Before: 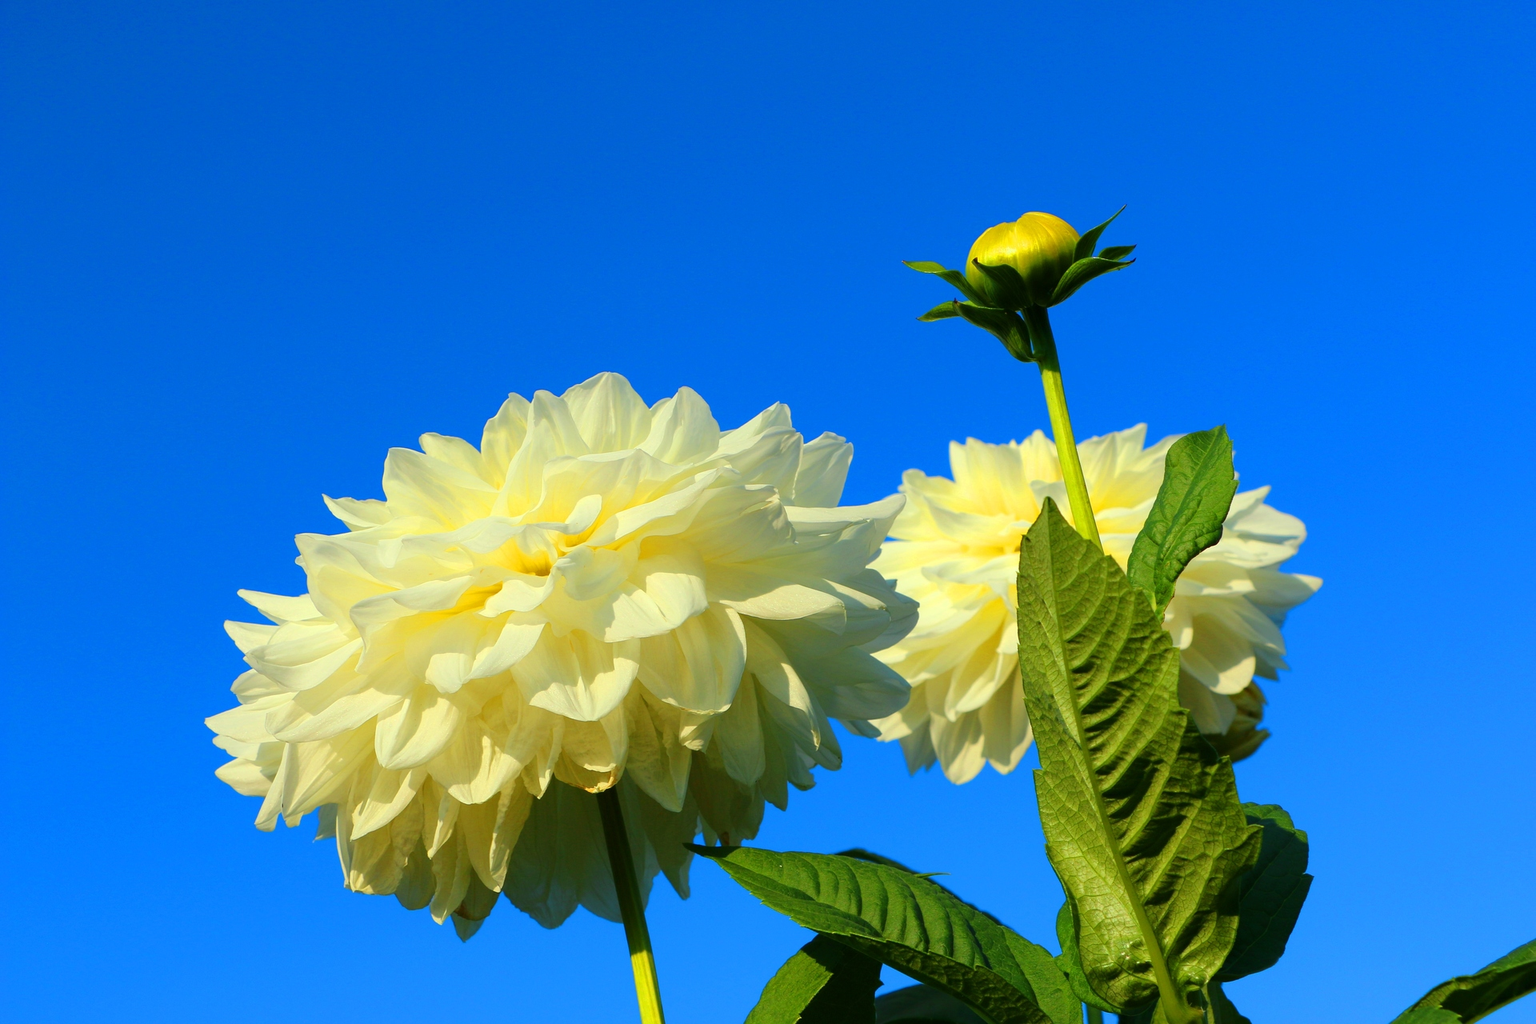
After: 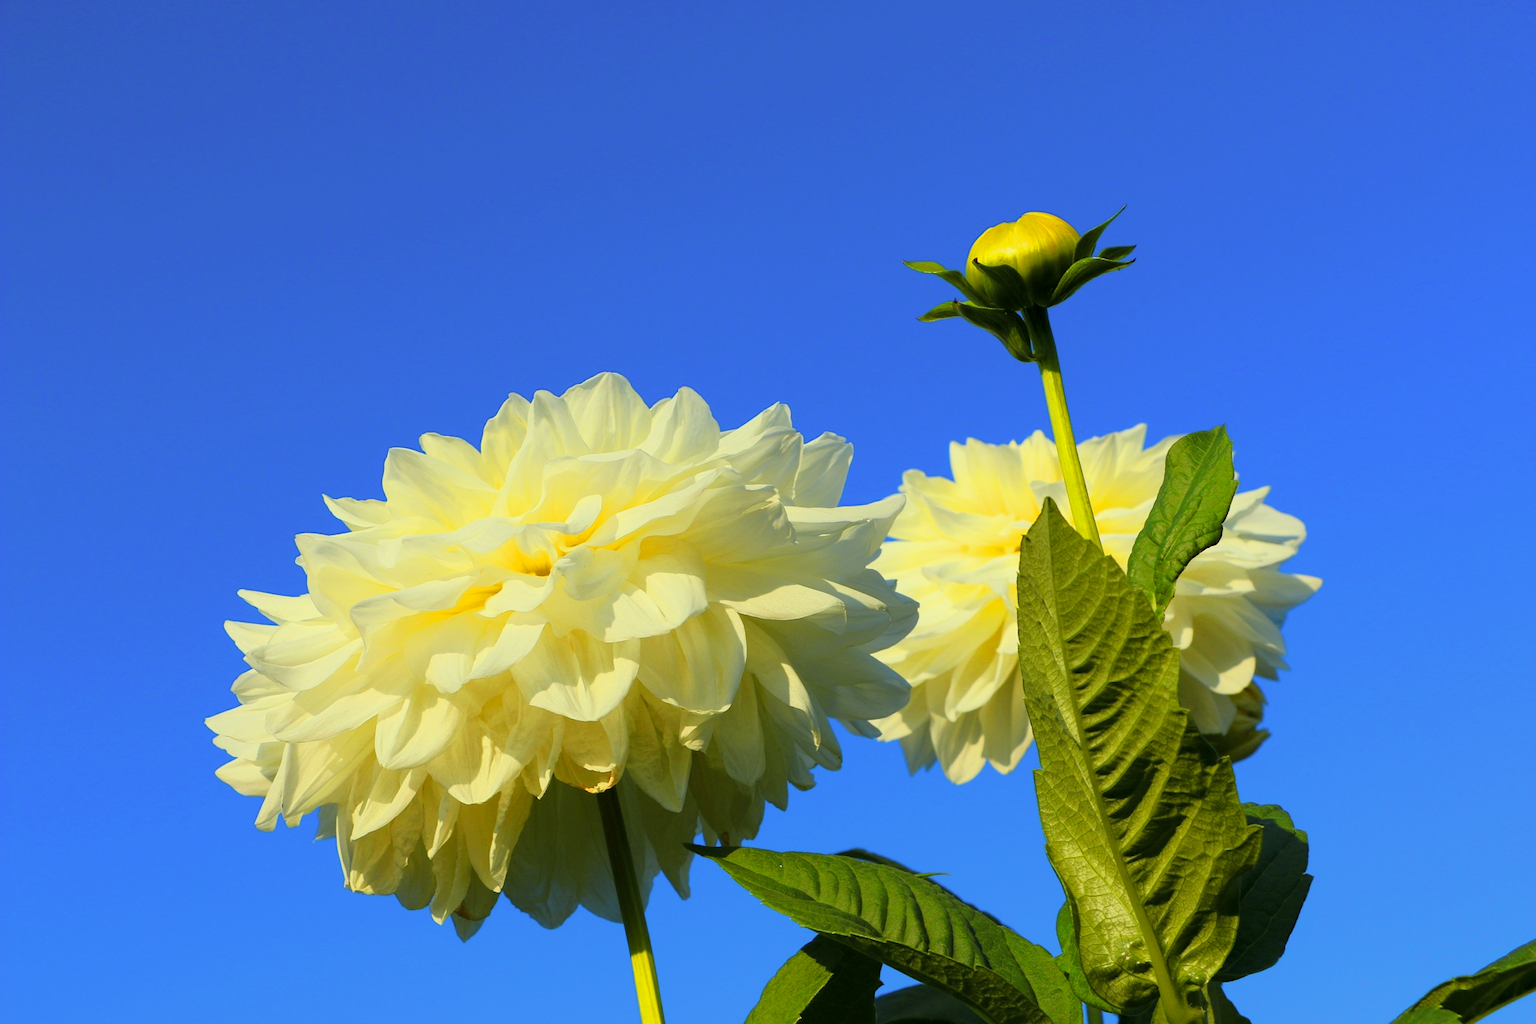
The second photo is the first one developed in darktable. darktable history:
tone curve: curves: ch0 [(0.013, 0) (0.061, 0.068) (0.239, 0.256) (0.502, 0.505) (0.683, 0.676) (0.761, 0.773) (0.858, 0.858) (0.987, 0.945)]; ch1 [(0, 0) (0.172, 0.123) (0.304, 0.288) (0.414, 0.44) (0.472, 0.473) (0.502, 0.508) (0.521, 0.528) (0.583, 0.595) (0.654, 0.673) (0.728, 0.761) (1, 1)]; ch2 [(0, 0) (0.411, 0.424) (0.485, 0.476) (0.502, 0.502) (0.553, 0.557) (0.57, 0.576) (1, 1)], color space Lab, independent channels, preserve colors none
